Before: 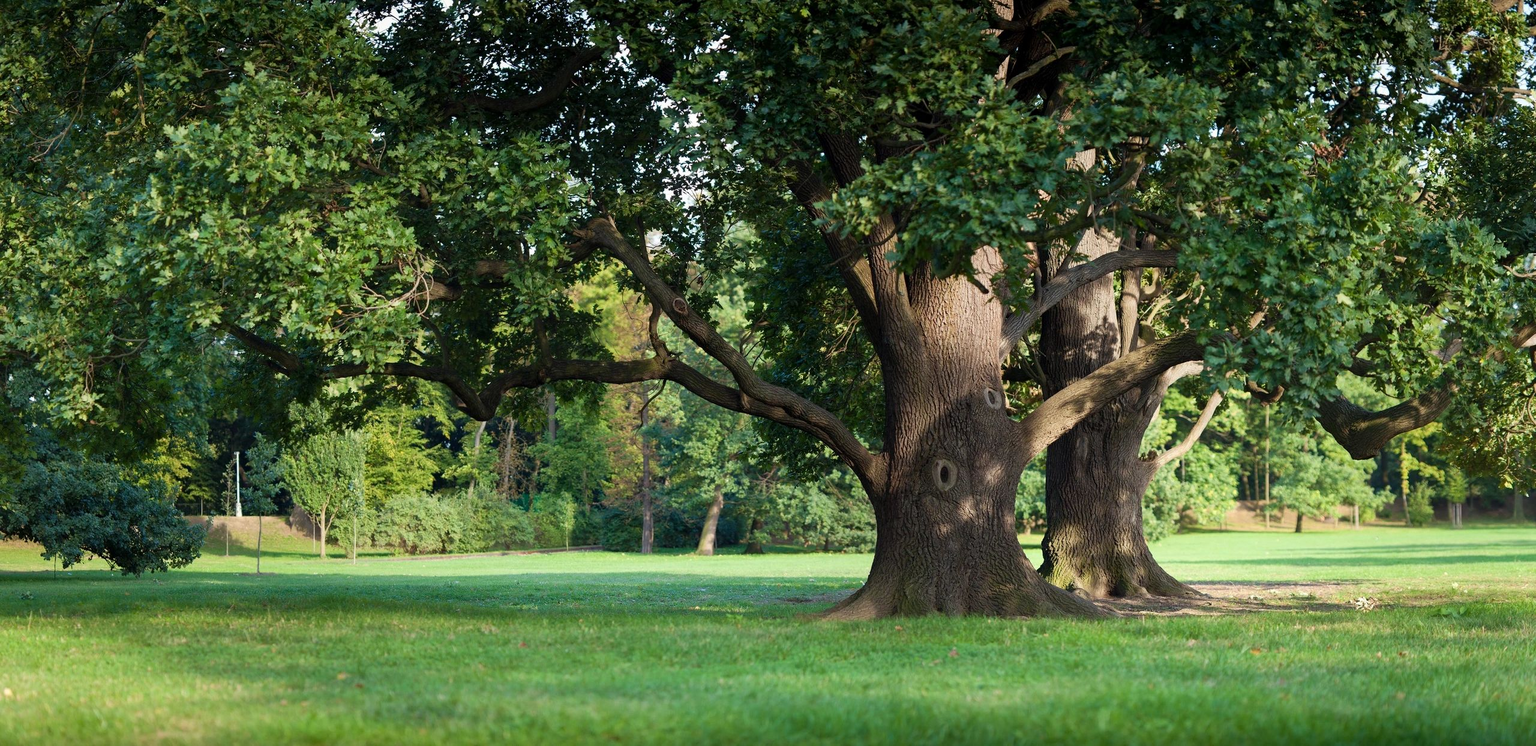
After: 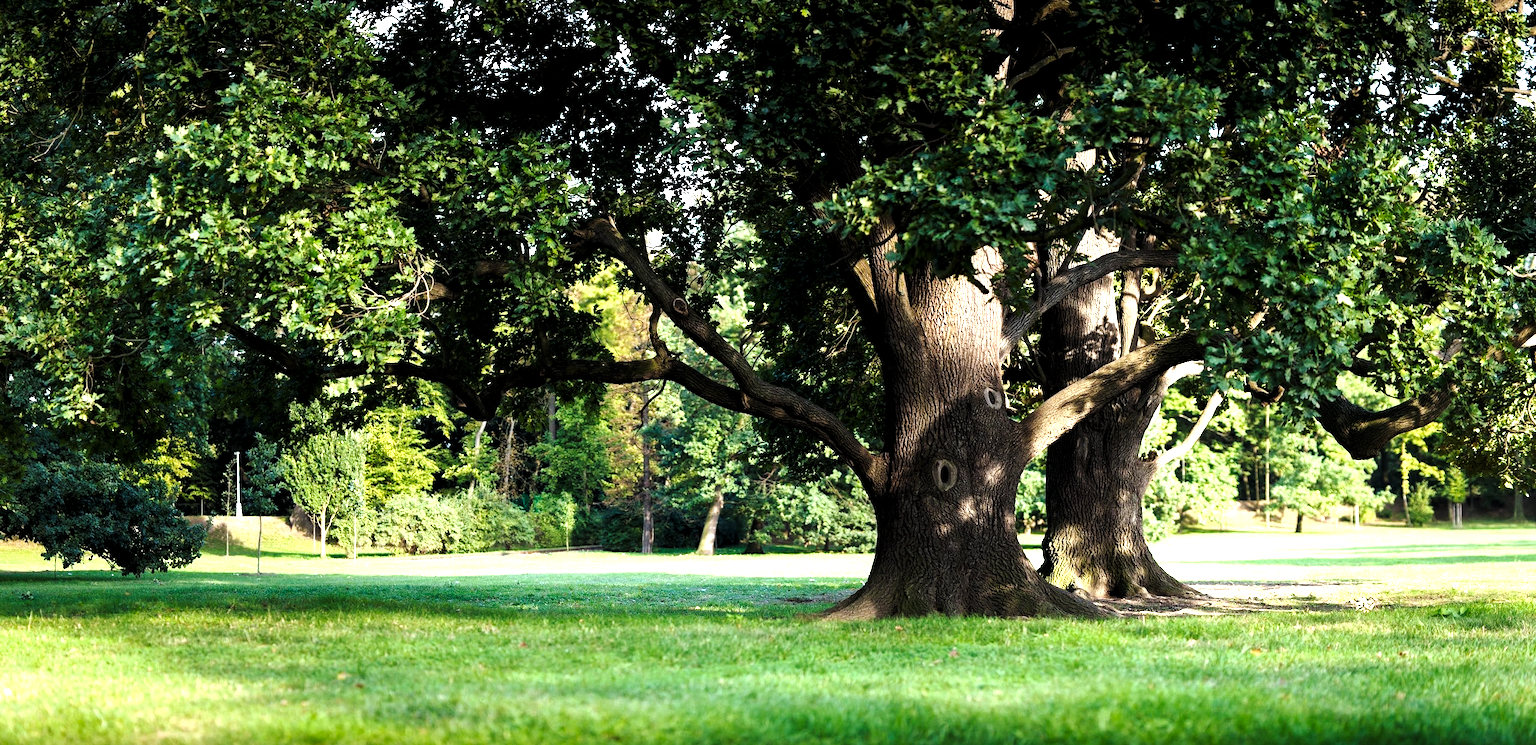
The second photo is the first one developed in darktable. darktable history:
base curve: curves: ch0 [(0, 0) (0.297, 0.298) (1, 1)], preserve colors none
levels: levels [0.044, 0.475, 0.791]
tone curve: curves: ch0 [(0, 0) (0.035, 0.017) (0.131, 0.108) (0.279, 0.279) (0.476, 0.554) (0.617, 0.693) (0.704, 0.77) (0.801, 0.854) (0.895, 0.927) (1, 0.976)]; ch1 [(0, 0) (0.318, 0.278) (0.444, 0.427) (0.493, 0.493) (0.537, 0.547) (0.594, 0.616) (0.746, 0.764) (1, 1)]; ch2 [(0, 0) (0.316, 0.292) (0.381, 0.37) (0.423, 0.448) (0.476, 0.482) (0.502, 0.498) (0.529, 0.532) (0.583, 0.608) (0.639, 0.657) (0.7, 0.7) (0.861, 0.808) (1, 0.951)], preserve colors none
